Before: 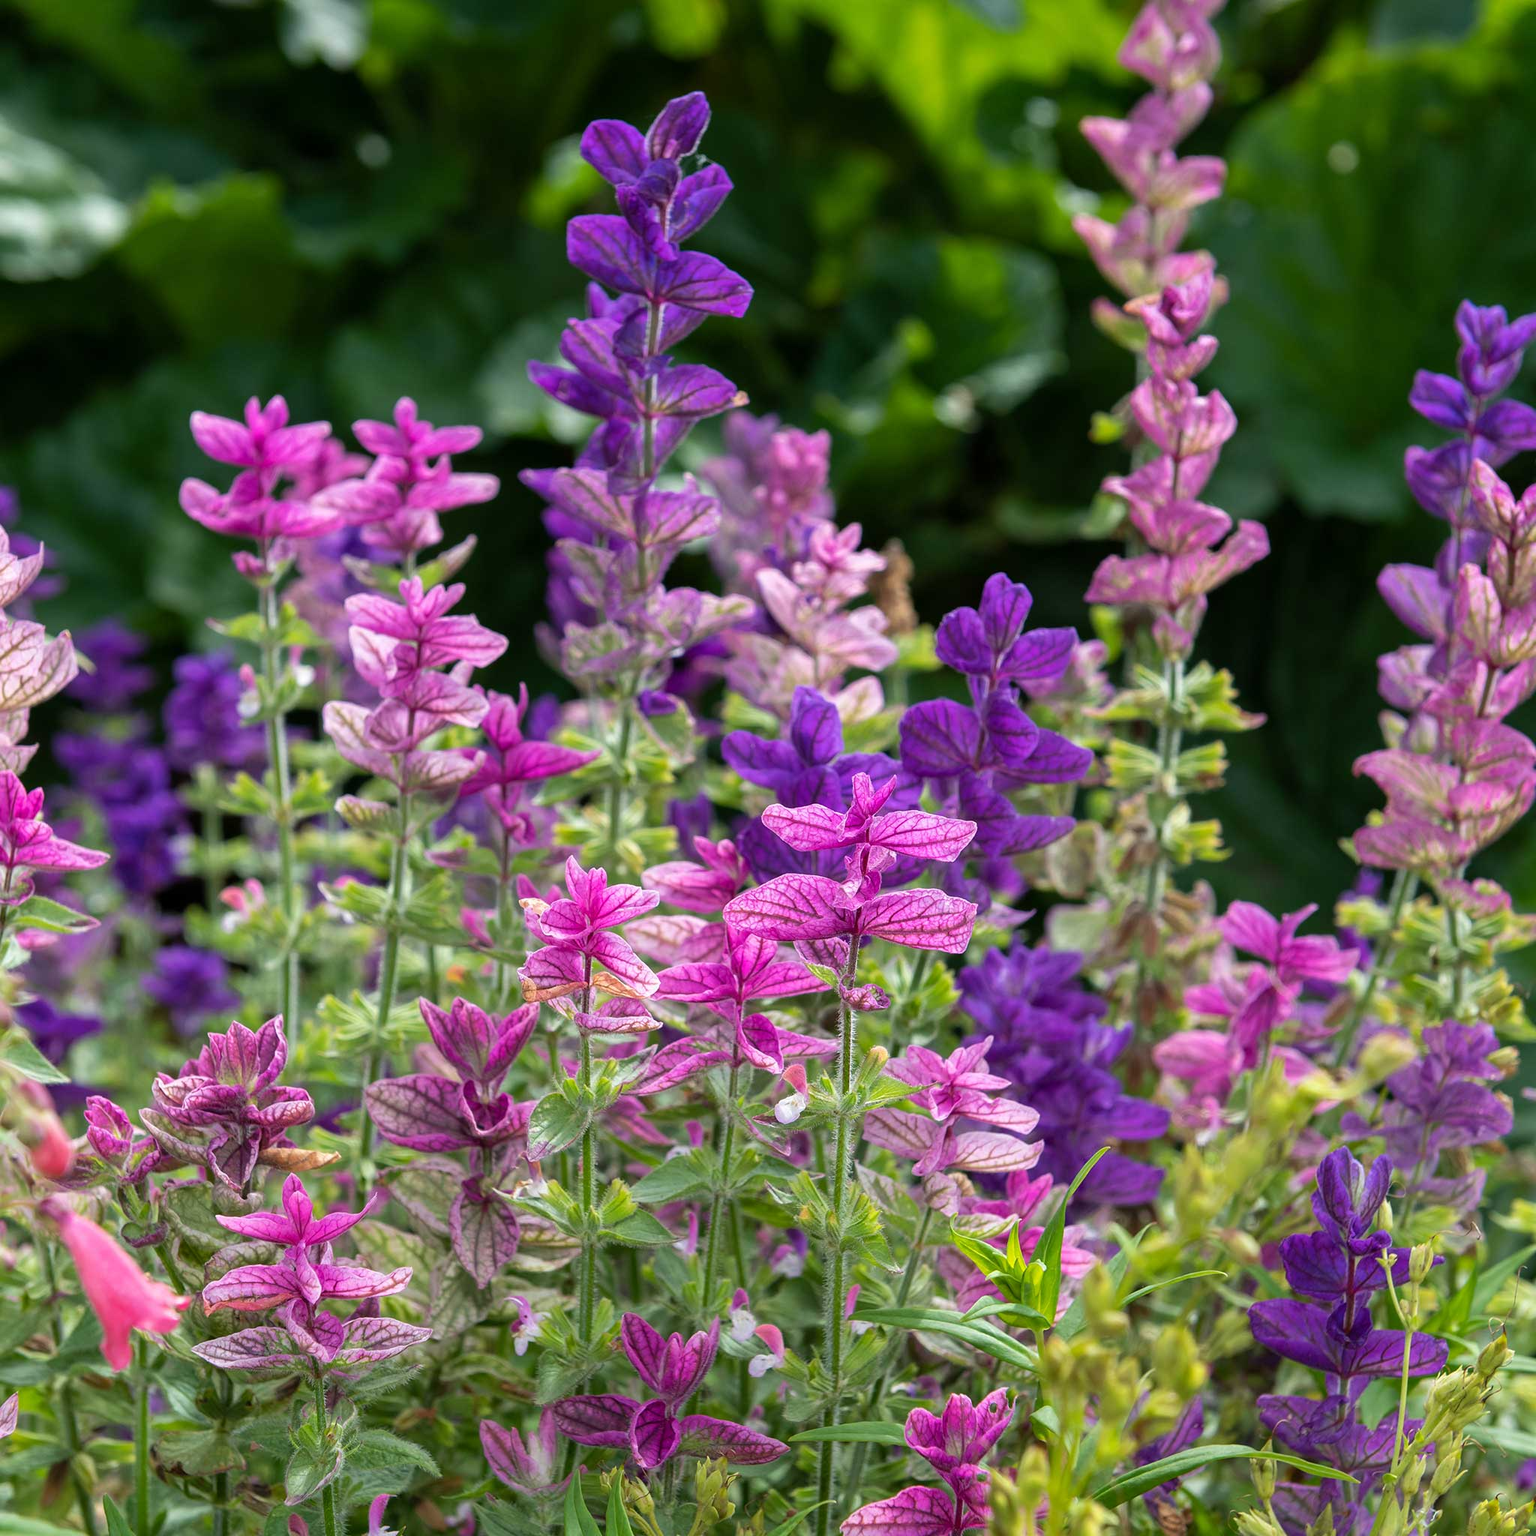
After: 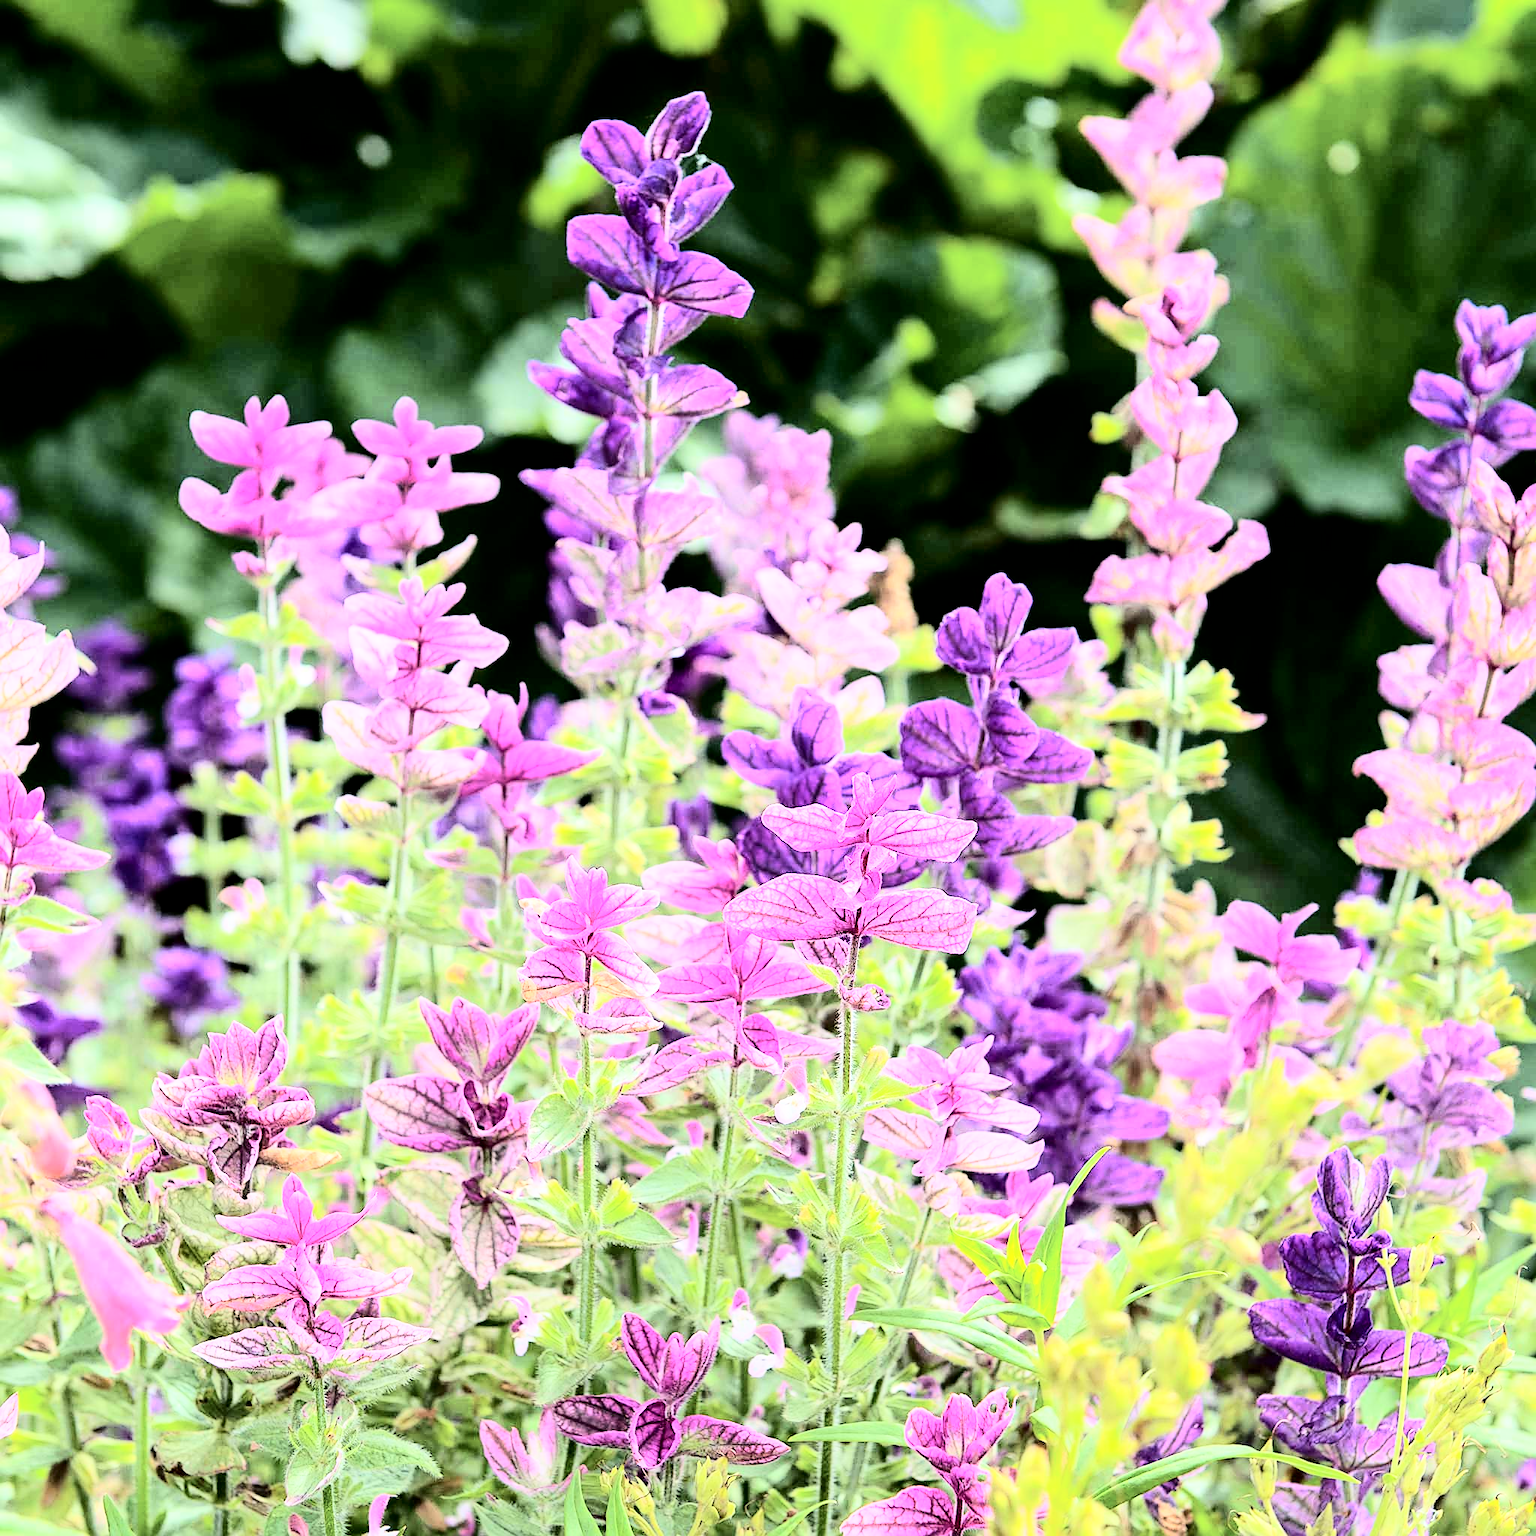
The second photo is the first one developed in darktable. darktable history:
base curve: curves: ch0 [(0, 0) (0.005, 0.002) (0.15, 0.3) (0.4, 0.7) (0.75, 0.95) (1, 1)]
sharpen: on, module defaults
tone curve: curves: ch0 [(0, 0) (0.004, 0) (0.133, 0.071) (0.325, 0.456) (0.832, 0.957) (1, 1)], color space Lab, independent channels, preserve colors none
